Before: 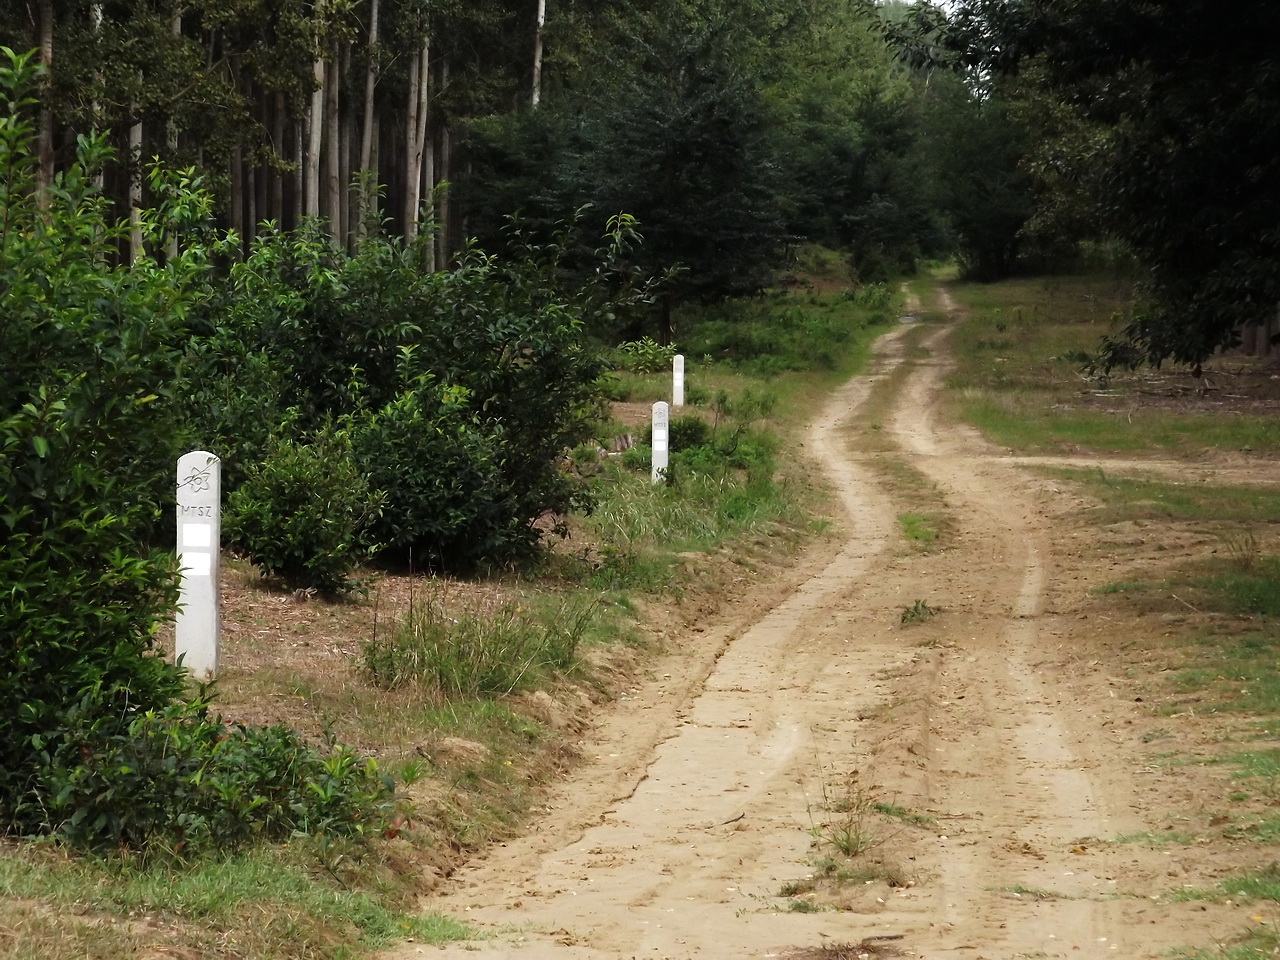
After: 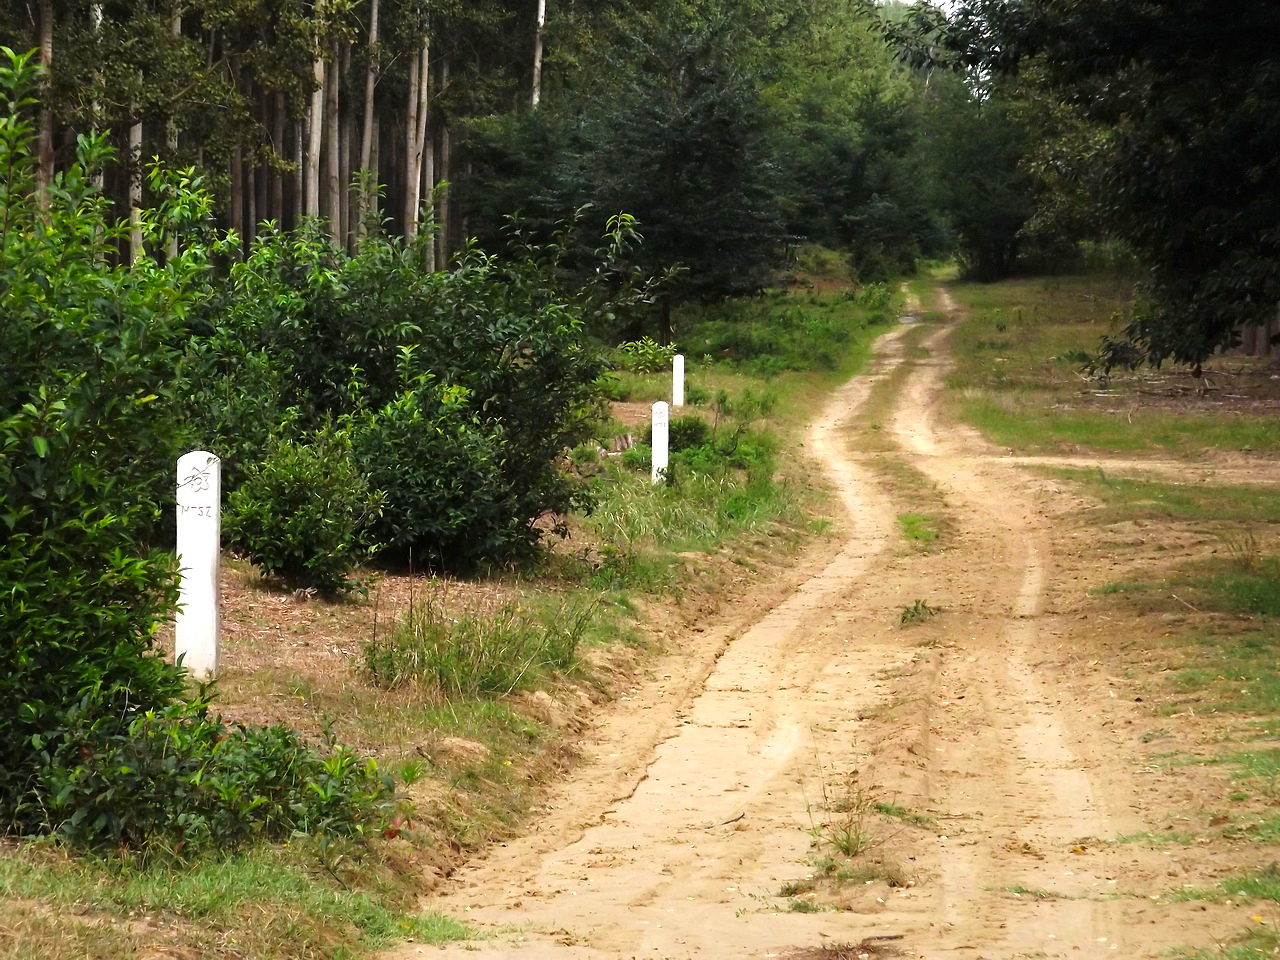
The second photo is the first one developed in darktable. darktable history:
exposure: exposure 0.77 EV, compensate highlight preservation false
white balance: red 0.986, blue 1.01
color correction: highlights a* 3.22, highlights b* 1.93, saturation 1.19
graduated density: rotation -180°, offset 24.95
